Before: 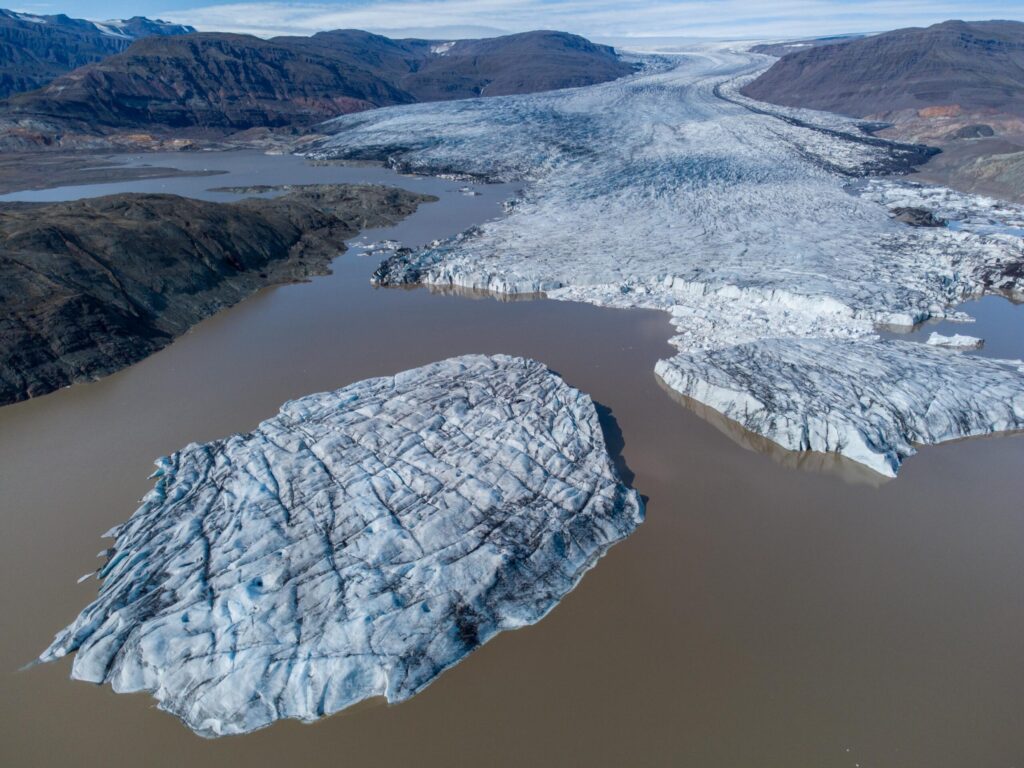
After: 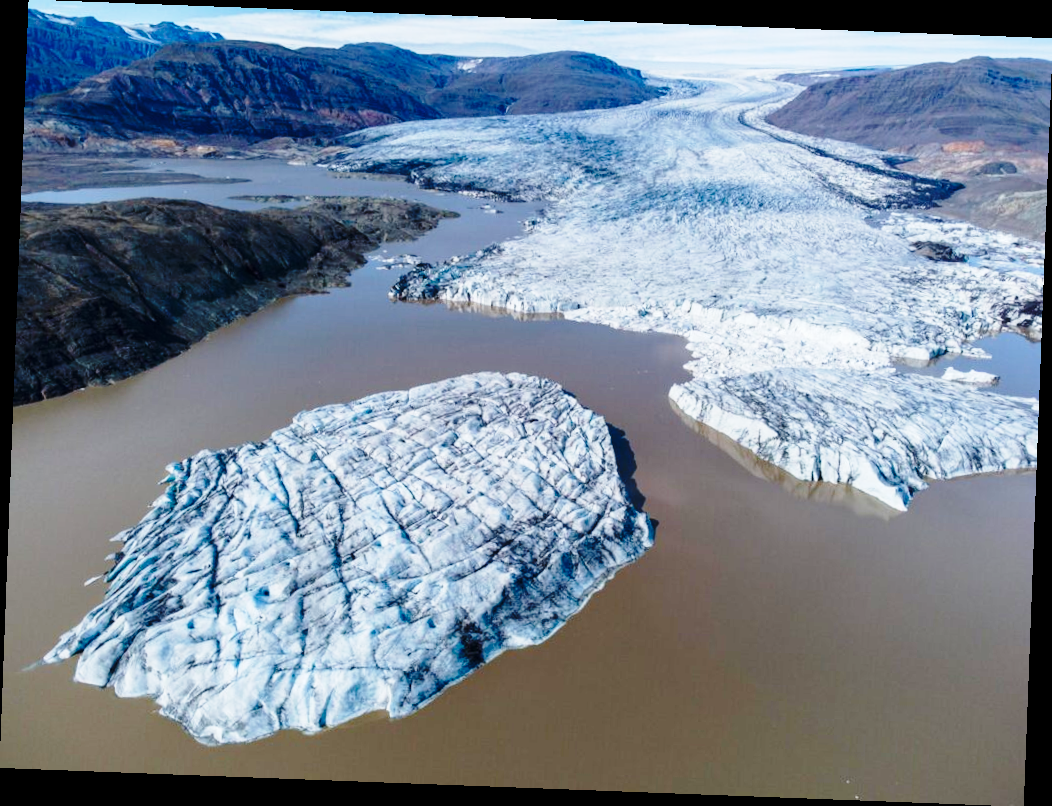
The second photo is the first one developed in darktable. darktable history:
rotate and perspective: rotation 2.17°, automatic cropping off
base curve: curves: ch0 [(0, 0) (0.04, 0.03) (0.133, 0.232) (0.448, 0.748) (0.843, 0.968) (1, 1)], preserve colors none
